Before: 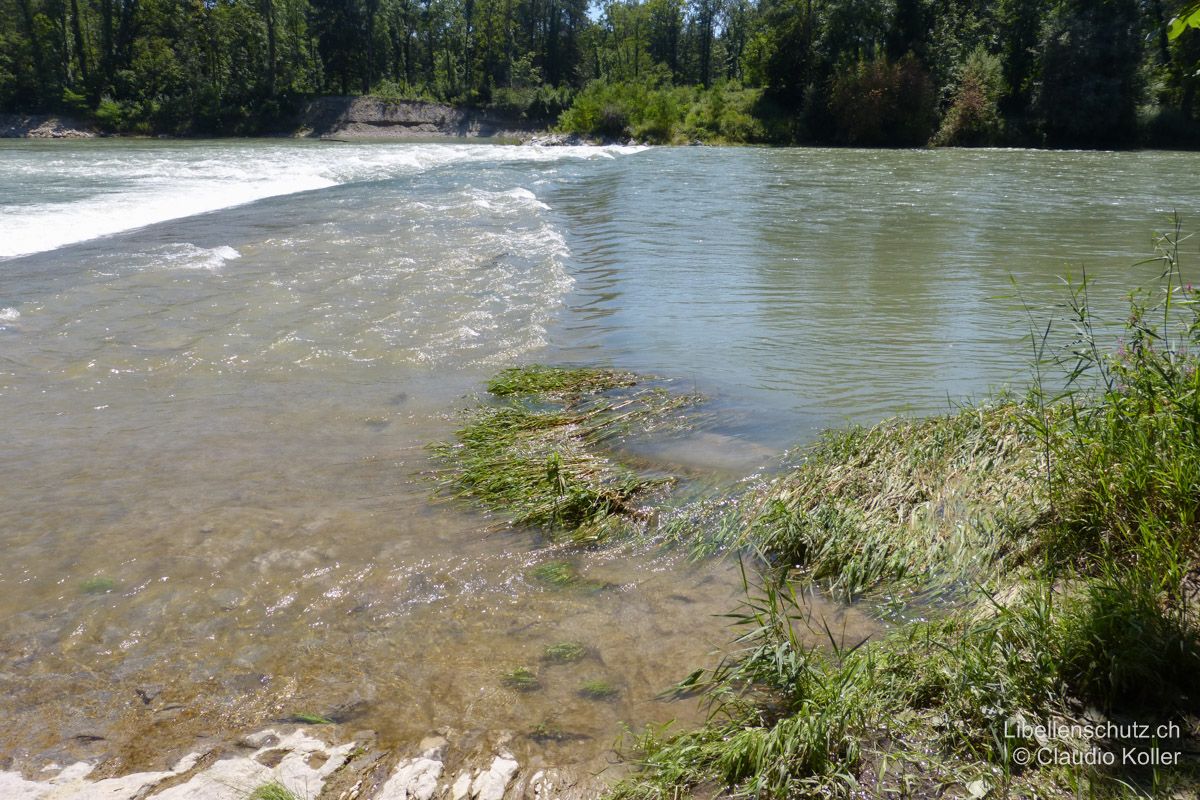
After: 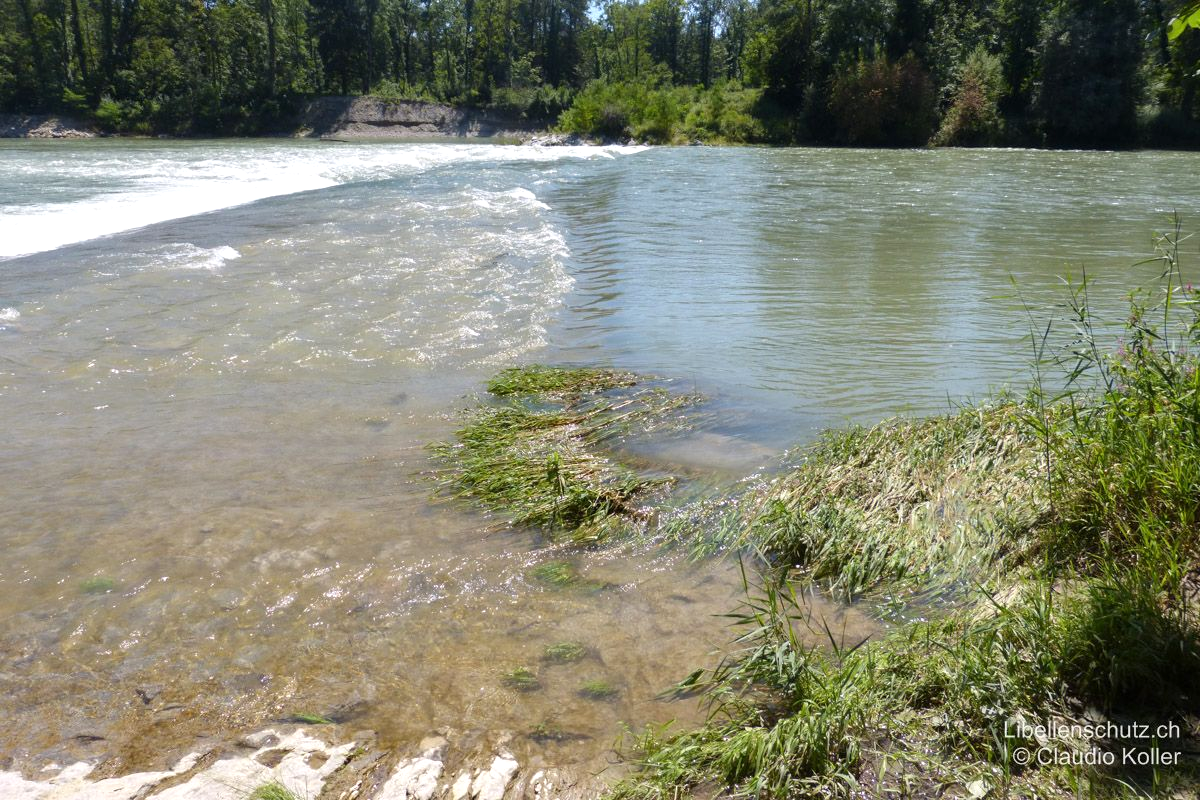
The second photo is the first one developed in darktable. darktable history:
exposure: exposure 0.29 EV, compensate highlight preservation false
